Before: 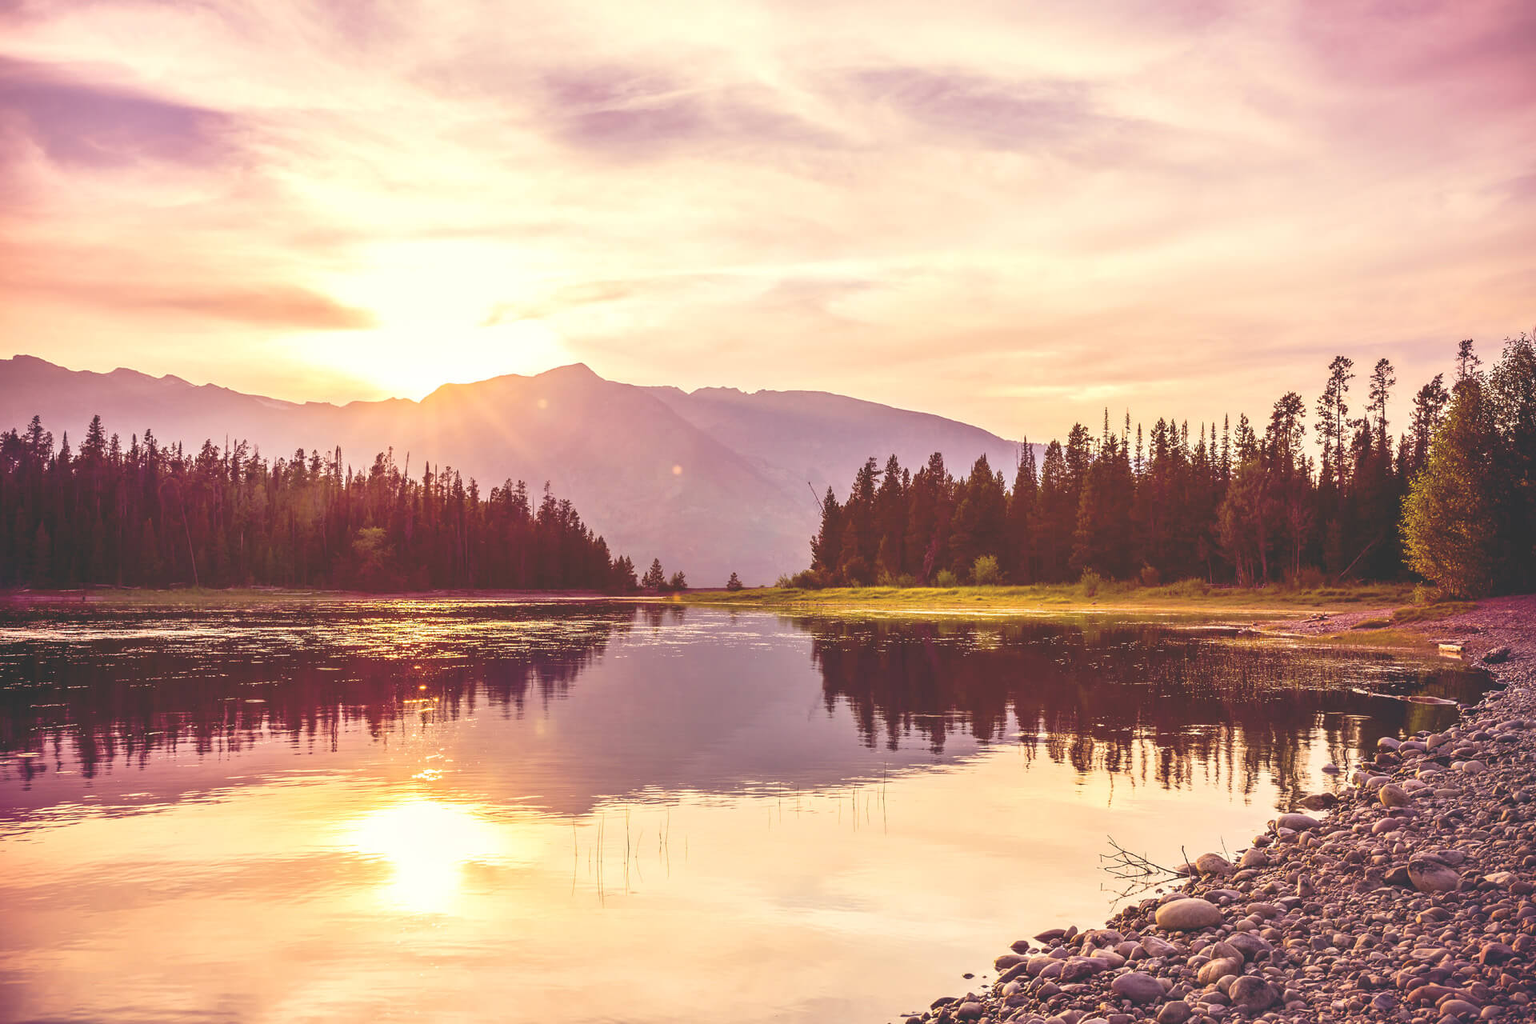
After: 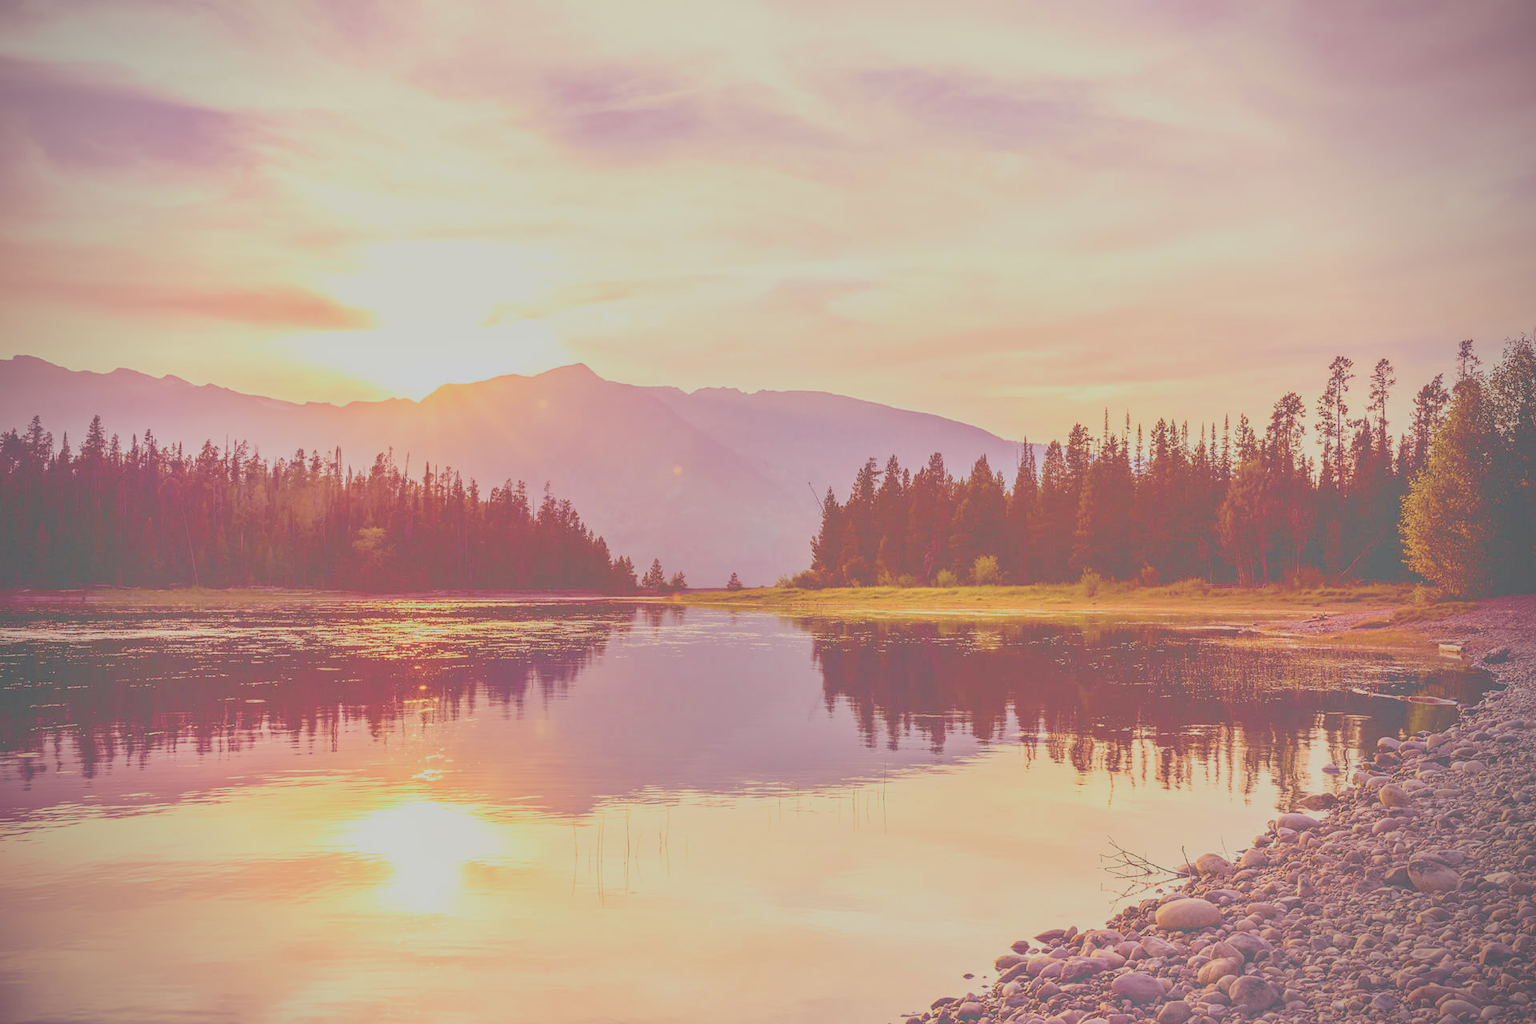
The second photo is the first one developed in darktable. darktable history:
color zones: curves: ch0 [(0.068, 0.464) (0.25, 0.5) (0.48, 0.508) (0.75, 0.536) (0.886, 0.476) (0.967, 0.456)]; ch1 [(0.066, 0.456) (0.25, 0.5) (0.616, 0.508) (0.746, 0.56) (0.934, 0.444)]
vignetting: on, module defaults
filmic rgb: black relative exposure -13.91 EV, white relative exposure 7.98 EV, hardness 3.75, latitude 49.27%, contrast 0.515
exposure: black level correction 0, exposure 0.695 EV, compensate highlight preservation false
tone curve: curves: ch0 [(0, 0) (0.051, 0.047) (0.102, 0.099) (0.228, 0.262) (0.446, 0.527) (0.695, 0.778) (0.908, 0.946) (1, 1)]; ch1 [(0, 0) (0.339, 0.298) (0.402, 0.363) (0.453, 0.413) (0.485, 0.469) (0.494, 0.493) (0.504, 0.501) (0.525, 0.533) (0.563, 0.591) (0.597, 0.631) (1, 1)]; ch2 [(0, 0) (0.48, 0.48) (0.504, 0.5) (0.539, 0.554) (0.59, 0.628) (0.642, 0.682) (0.824, 0.815) (1, 1)], color space Lab, independent channels, preserve colors none
